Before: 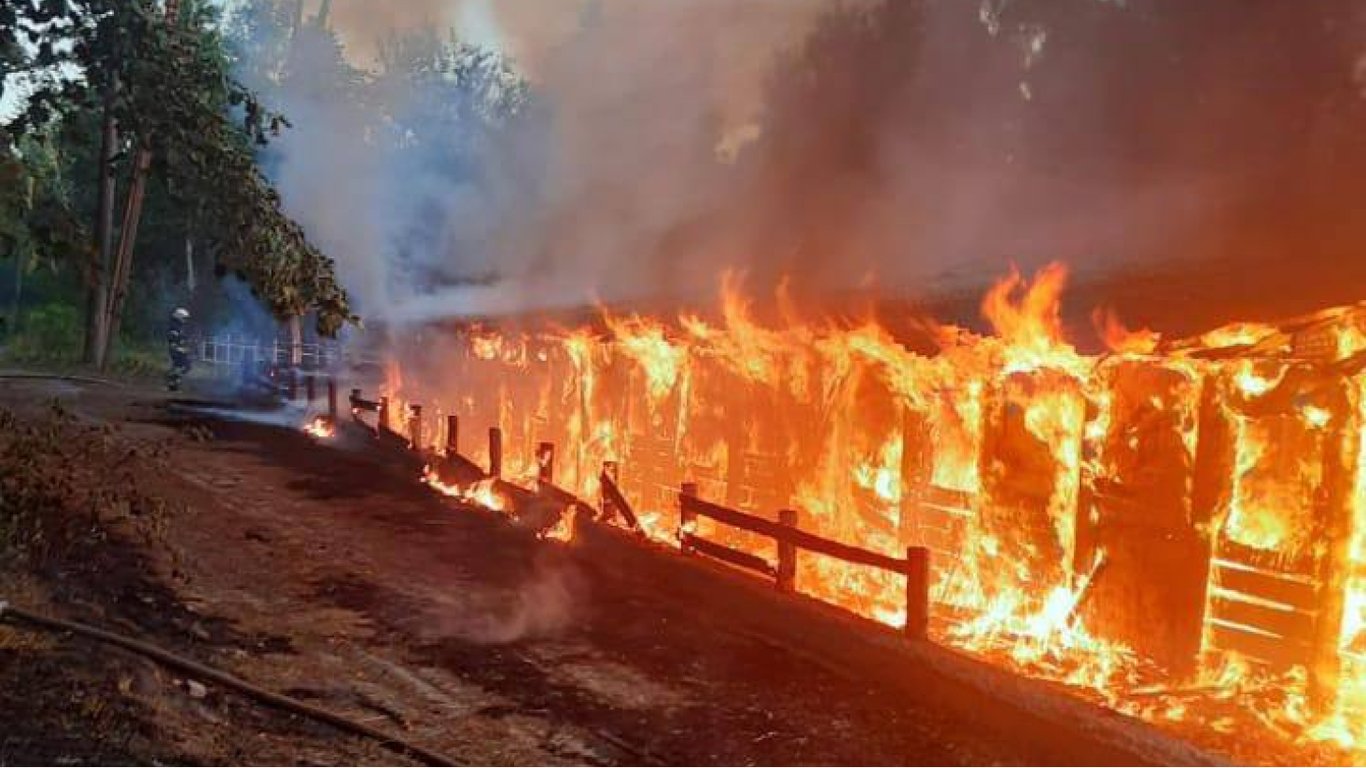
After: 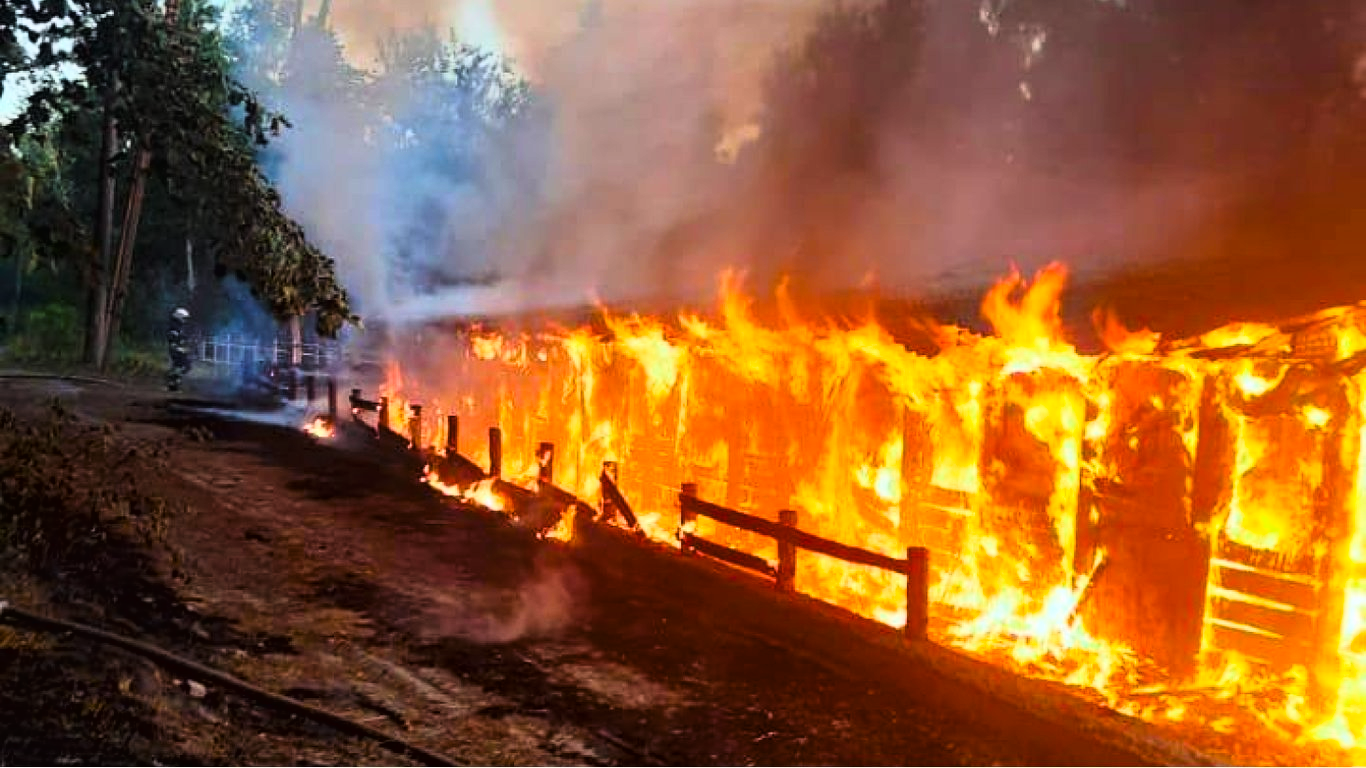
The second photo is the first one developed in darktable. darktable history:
tone curve: curves: ch0 [(0.016, 0.011) (0.084, 0.026) (0.469, 0.508) (0.721, 0.862) (1, 1)], color space Lab, linked channels, preserve colors none
color balance rgb: perceptual saturation grading › global saturation 25%, global vibrance 20%
